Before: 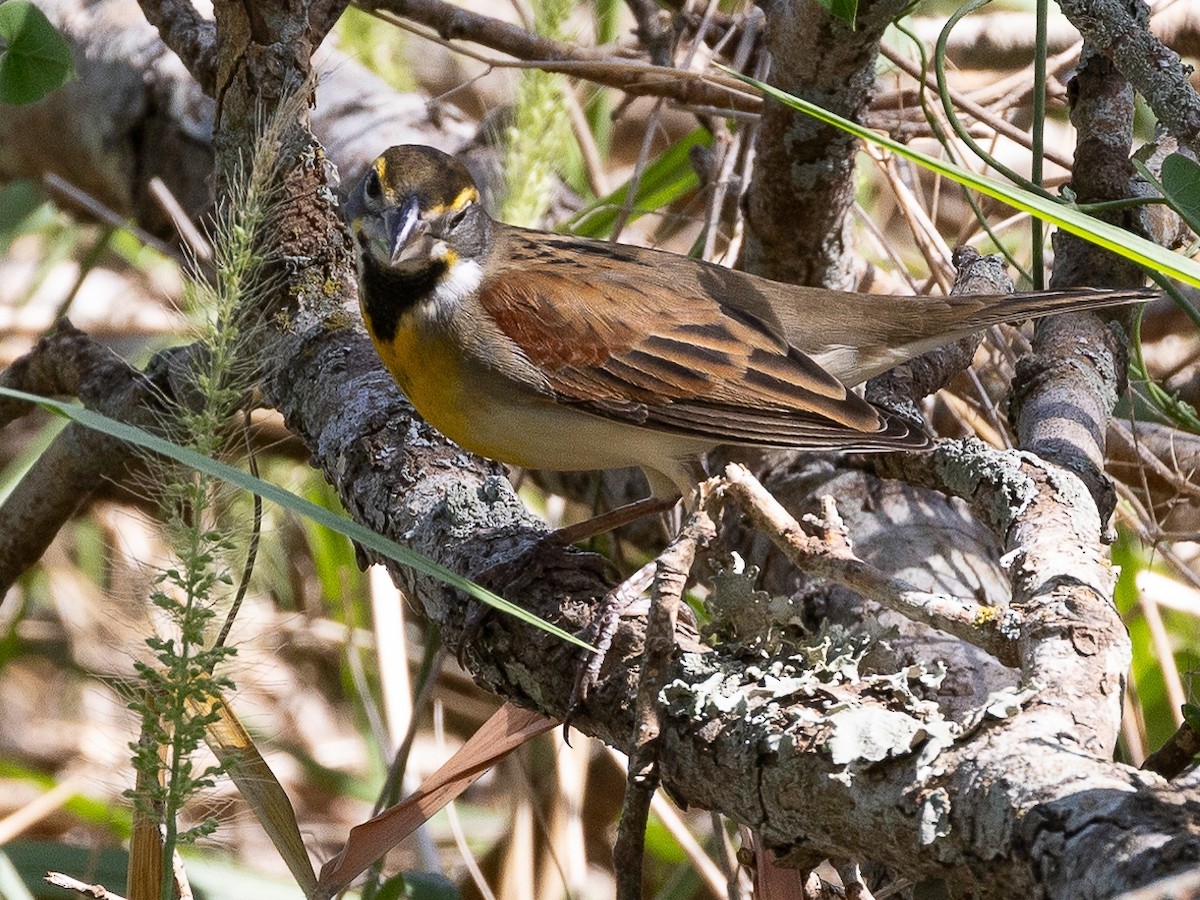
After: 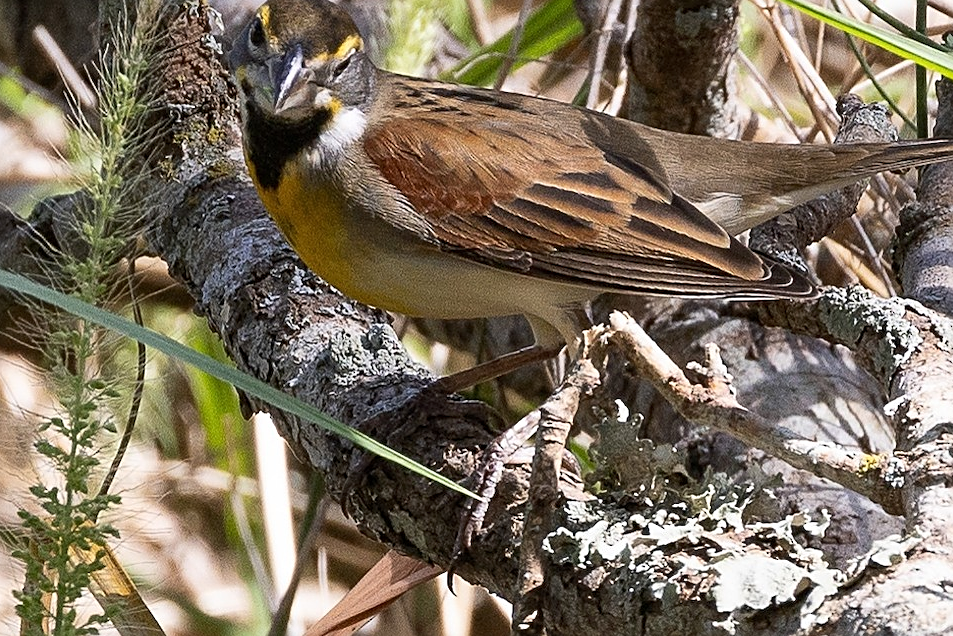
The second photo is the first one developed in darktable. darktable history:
crop: left 9.712%, top 16.928%, right 10.845%, bottom 12.332%
sharpen: on, module defaults
